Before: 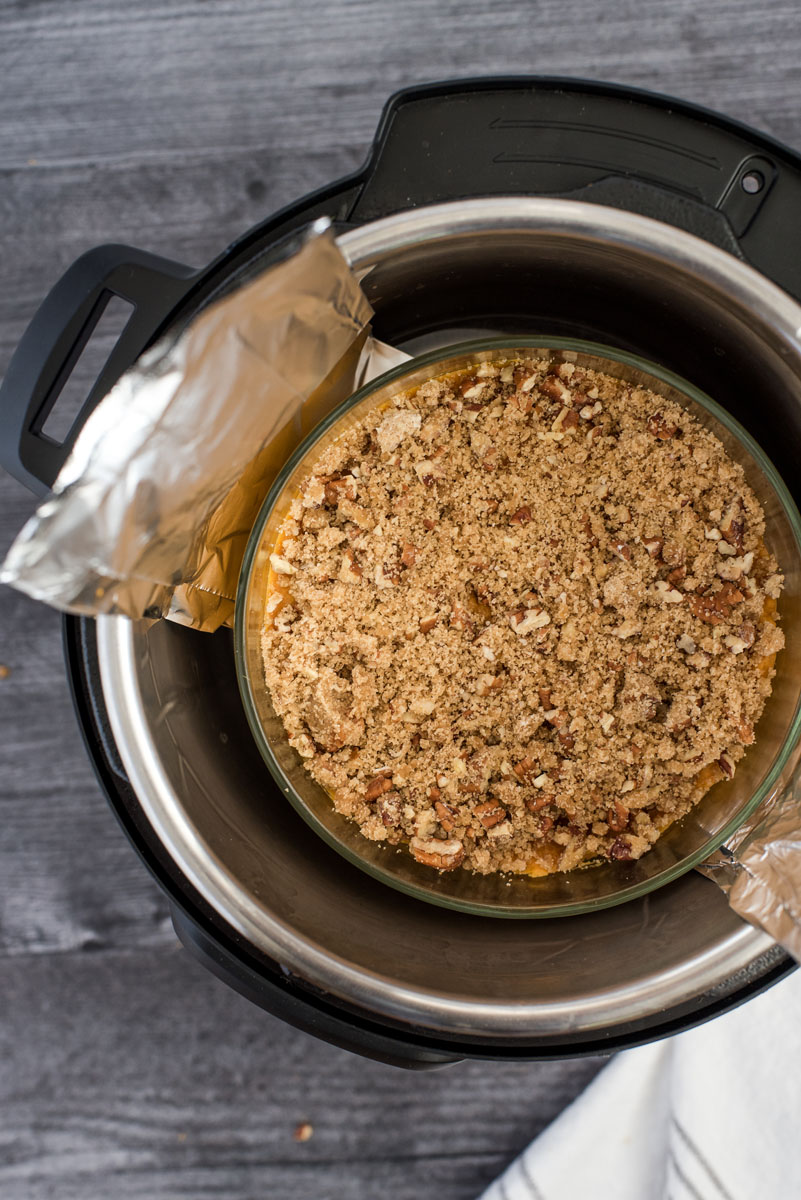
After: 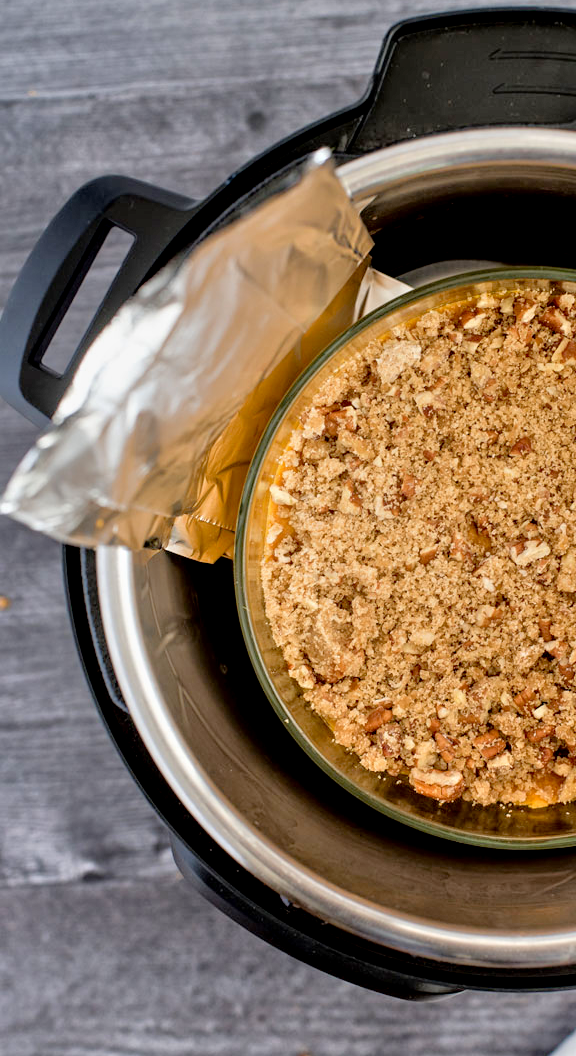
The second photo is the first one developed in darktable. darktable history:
exposure: black level correction 0.009, exposure -0.159 EV, compensate highlight preservation false
crop: top 5.803%, right 27.864%, bottom 5.804%
tone equalizer: -7 EV 0.15 EV, -6 EV 0.6 EV, -5 EV 1.15 EV, -4 EV 1.33 EV, -3 EV 1.15 EV, -2 EV 0.6 EV, -1 EV 0.15 EV, mask exposure compensation -0.5 EV
